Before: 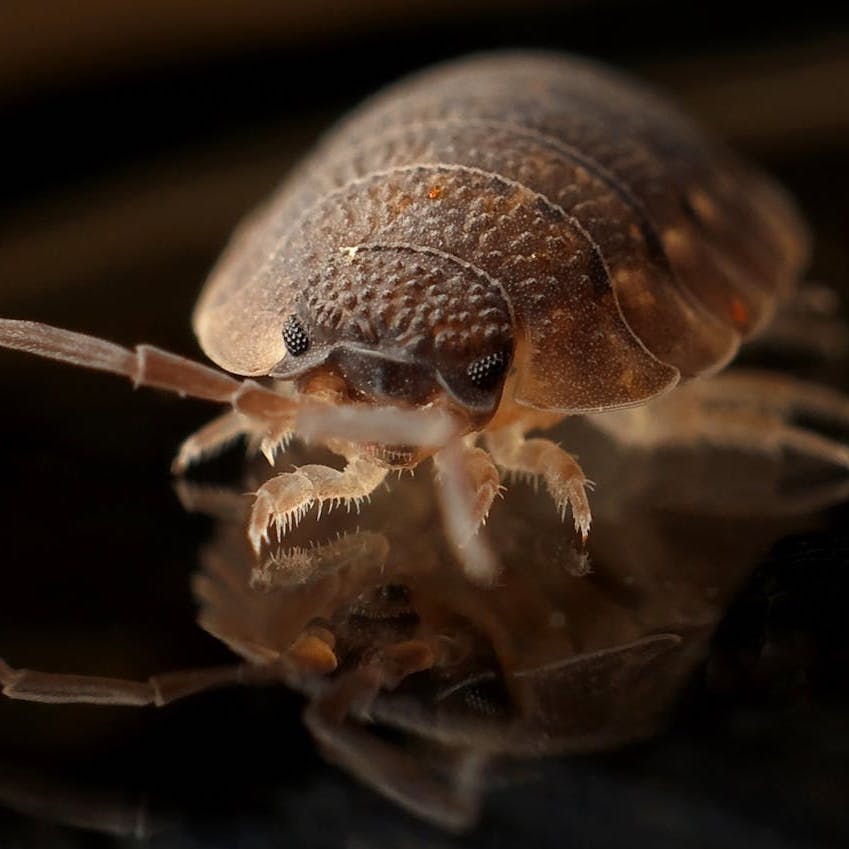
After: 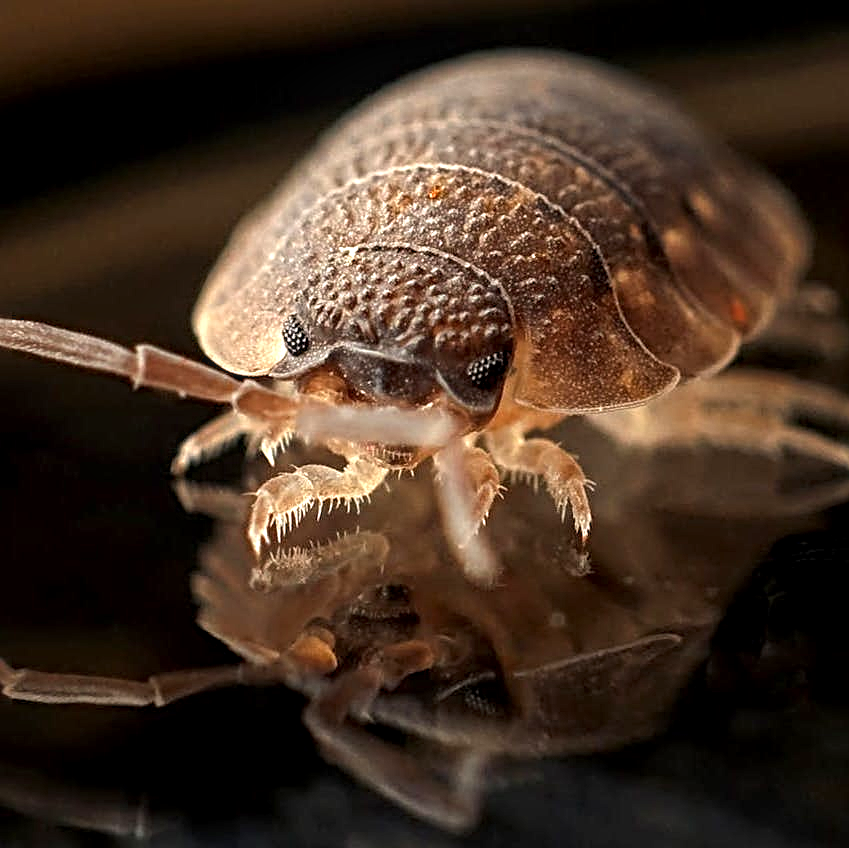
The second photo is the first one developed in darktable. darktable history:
local contrast: on, module defaults
exposure: exposure 0.753 EV, compensate highlight preservation false
sharpen: radius 4.925
crop: bottom 0.063%
